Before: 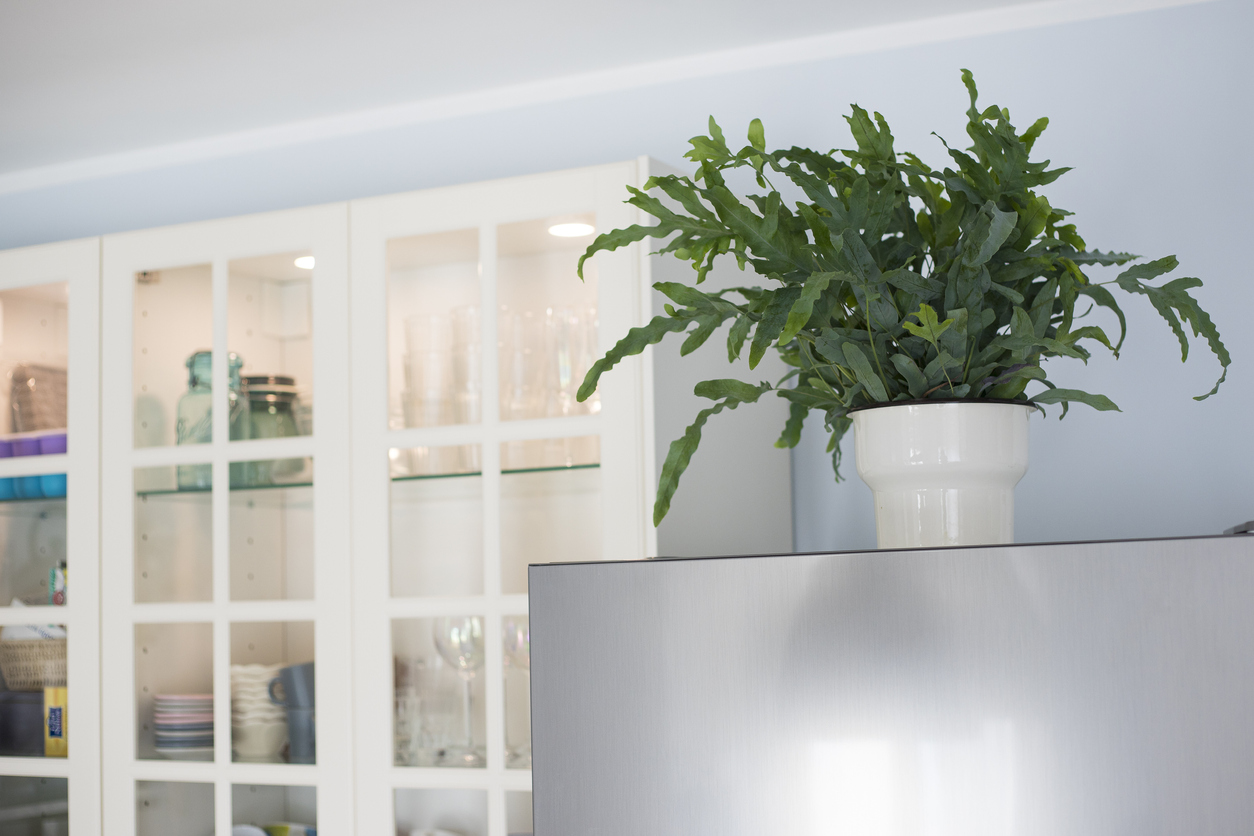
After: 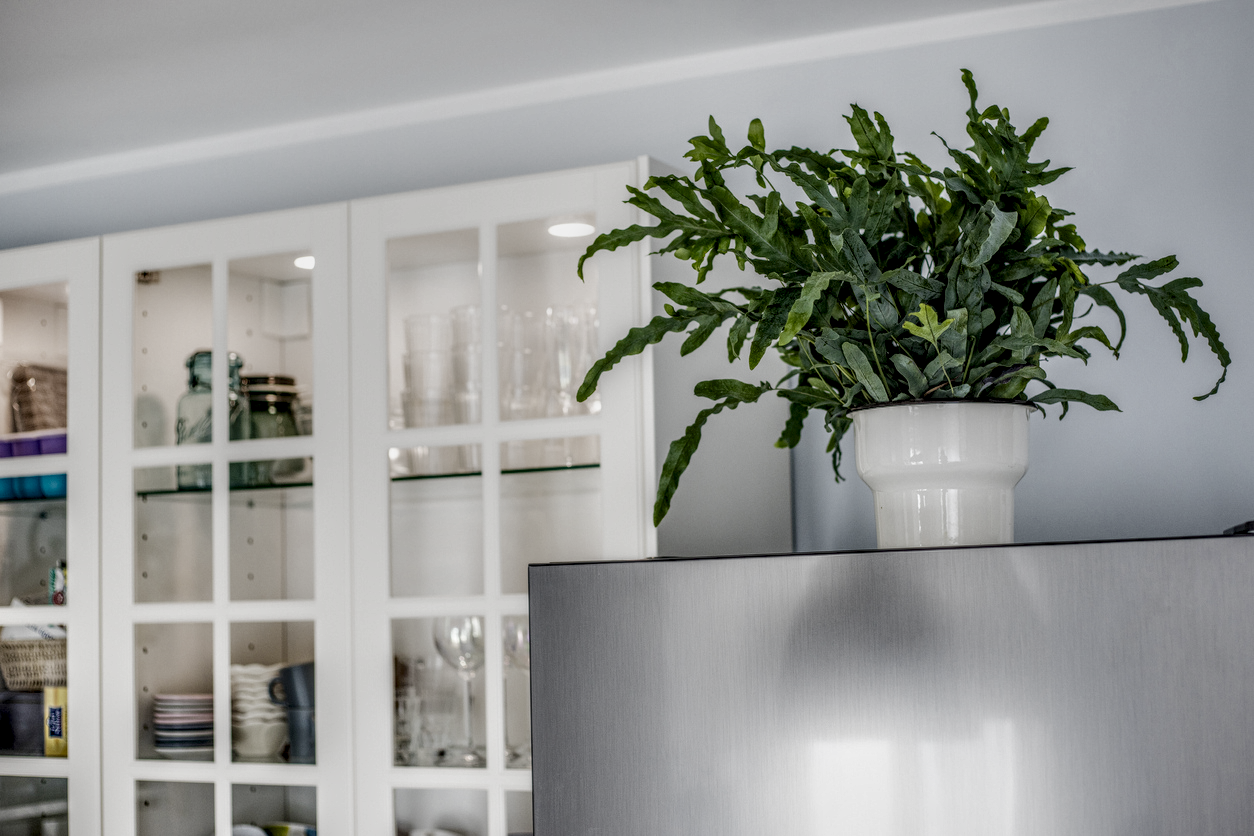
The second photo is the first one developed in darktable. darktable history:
shadows and highlights: shadows 40.26, highlights -53.49, low approximation 0.01, soften with gaussian
filmic rgb: black relative exposure -7.65 EV, white relative exposure 4.56 EV, hardness 3.61, add noise in highlights 0, preserve chrominance no, color science v3 (2019), use custom middle-gray values true, contrast in highlights soft
local contrast: highlights 1%, shadows 3%, detail 299%, midtone range 0.301
